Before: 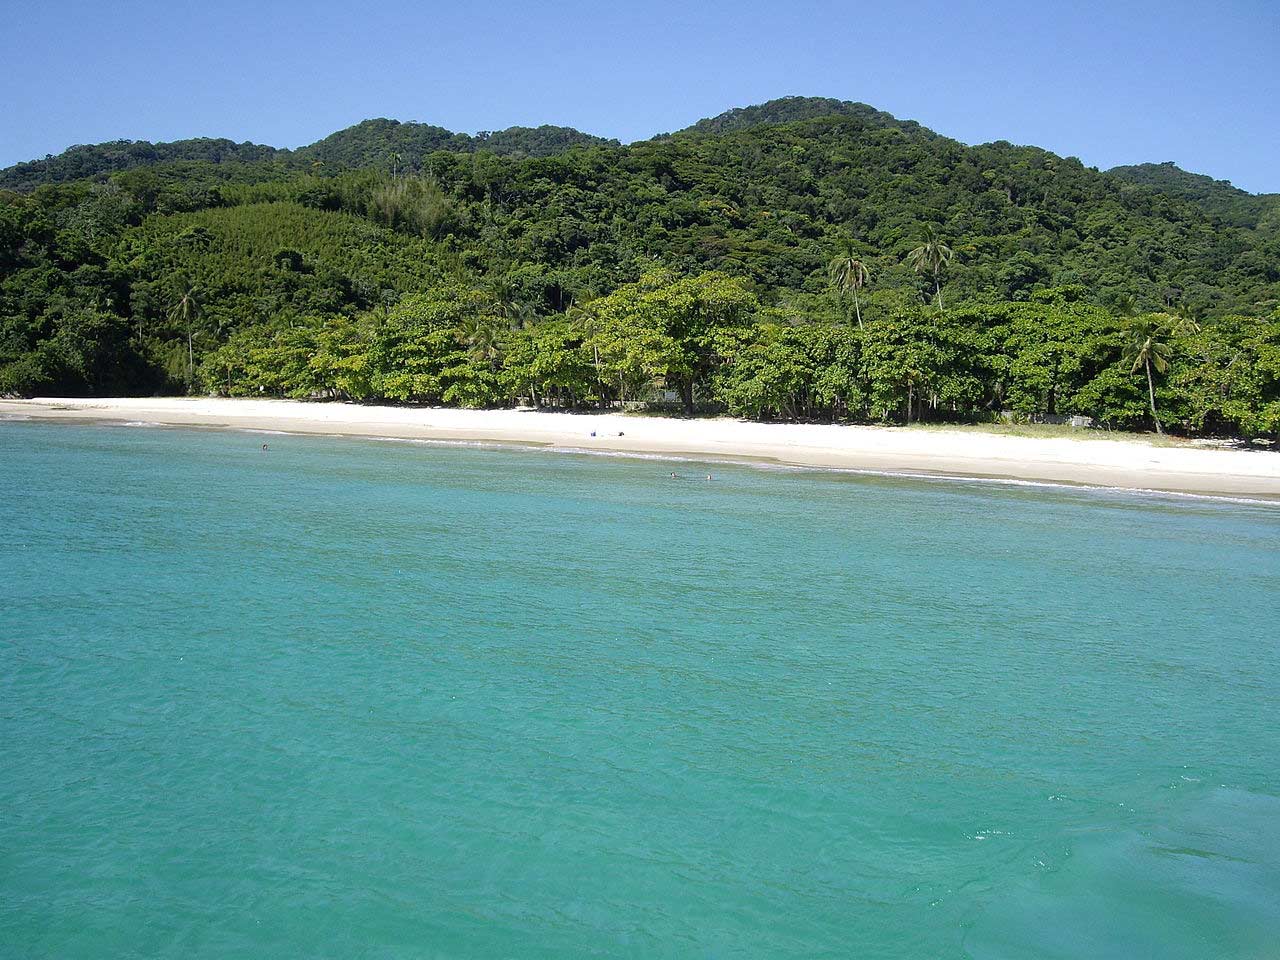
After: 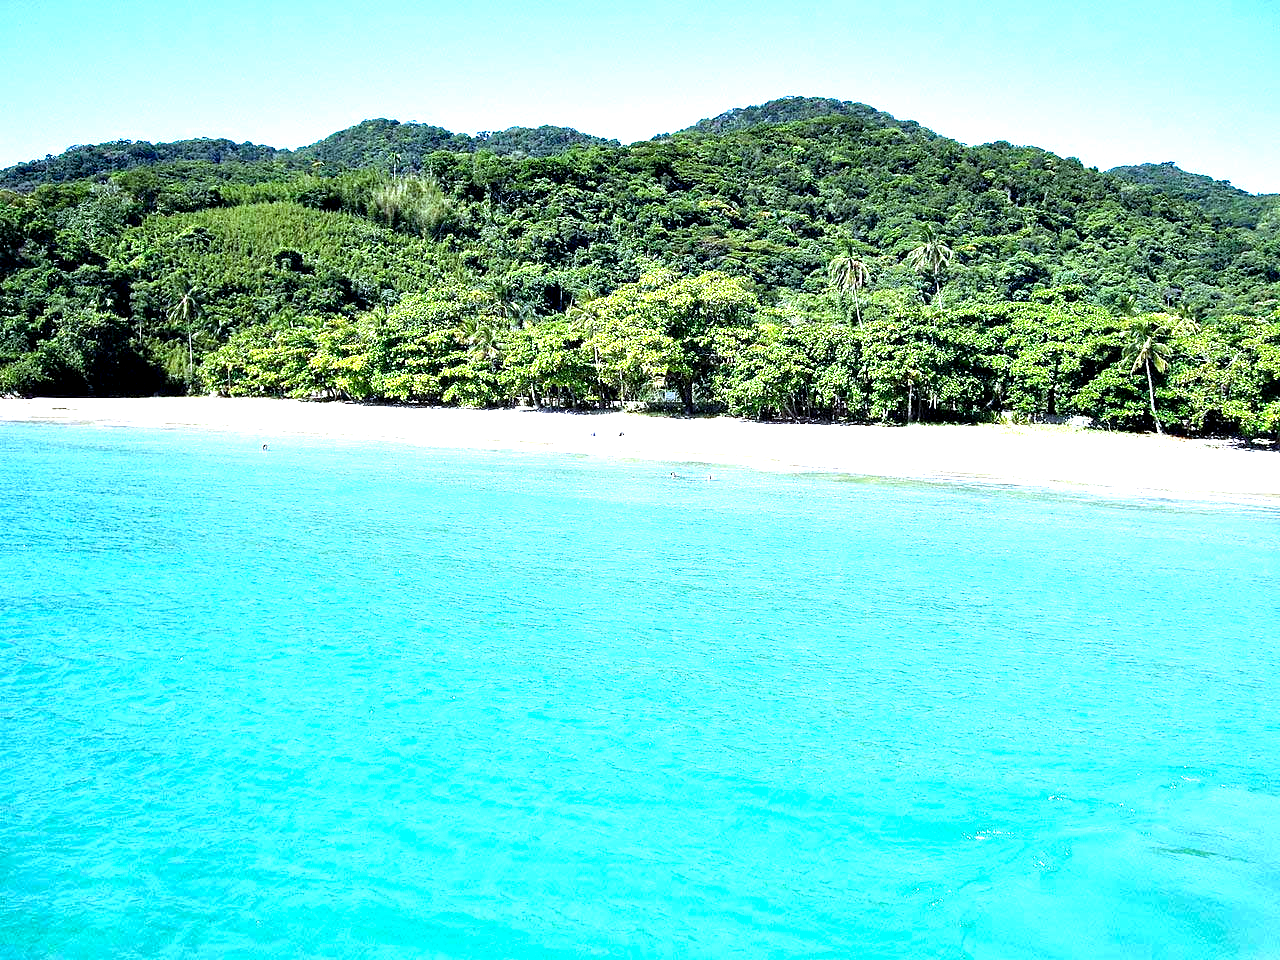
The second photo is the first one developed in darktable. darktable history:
color calibration: illuminant F (fluorescent), F source F9 (Cool White Deluxe 4150 K) – high CRI, x 0.374, y 0.373, temperature 4160.67 K
exposure: black level correction 0.001, exposure 1.732 EV, compensate exposure bias true, compensate highlight preservation false
contrast equalizer: octaves 7, y [[0.6 ×6], [0.55 ×6], [0 ×6], [0 ×6], [0 ×6]]
